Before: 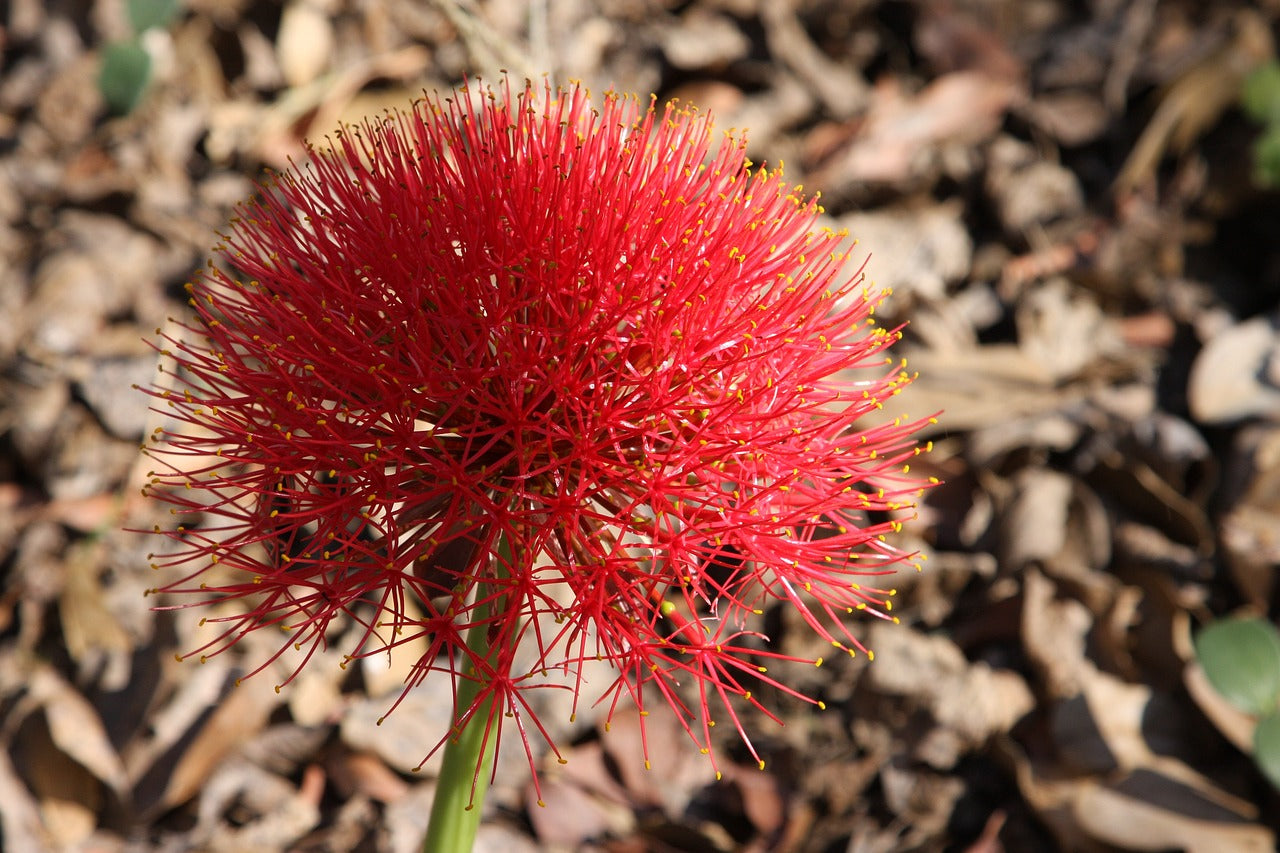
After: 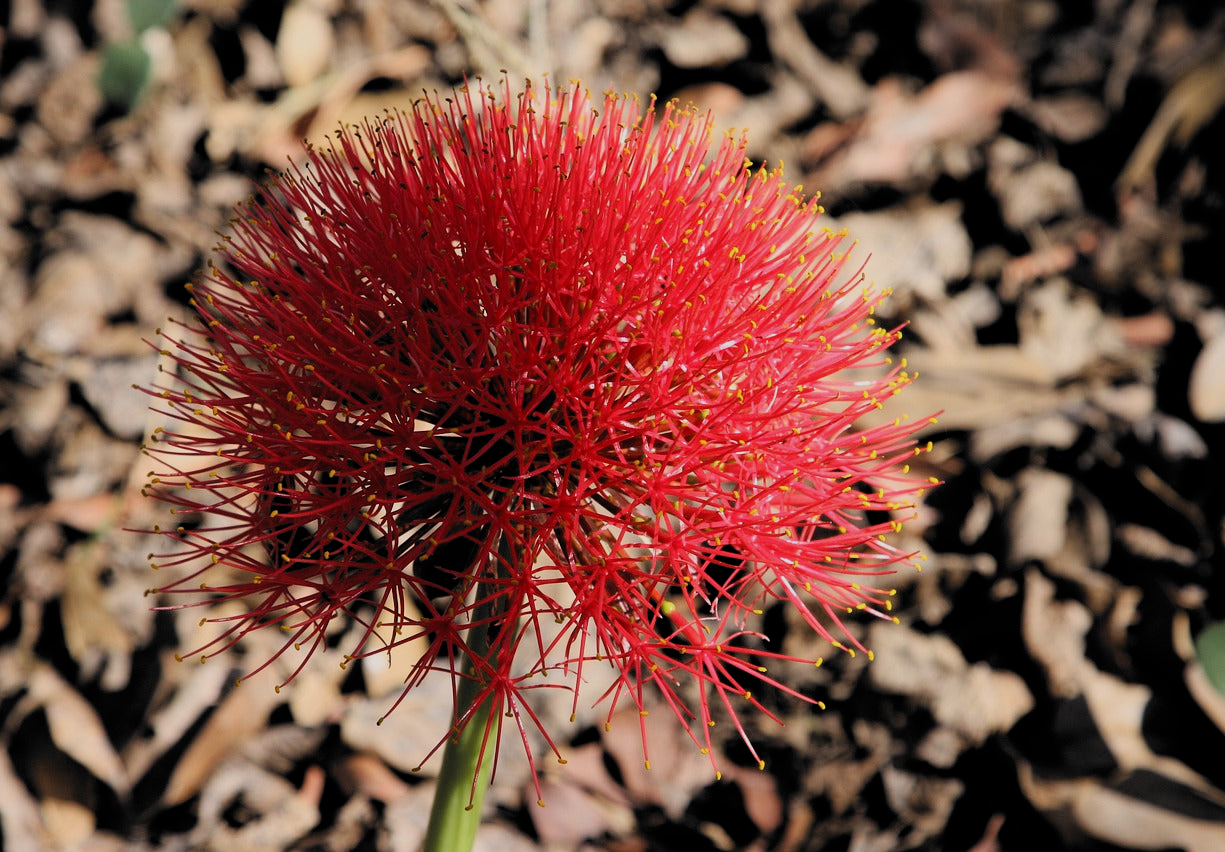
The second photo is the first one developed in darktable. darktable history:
crop: right 4.241%, bottom 0.049%
filmic rgb: black relative exposure -5.12 EV, white relative exposure 4 EV, hardness 2.89, contrast 1.296, highlights saturation mix -29.79%, color science v6 (2022), iterations of high-quality reconstruction 0
exposure: black level correction 0.001, exposure -0.203 EV, compensate highlight preservation false
